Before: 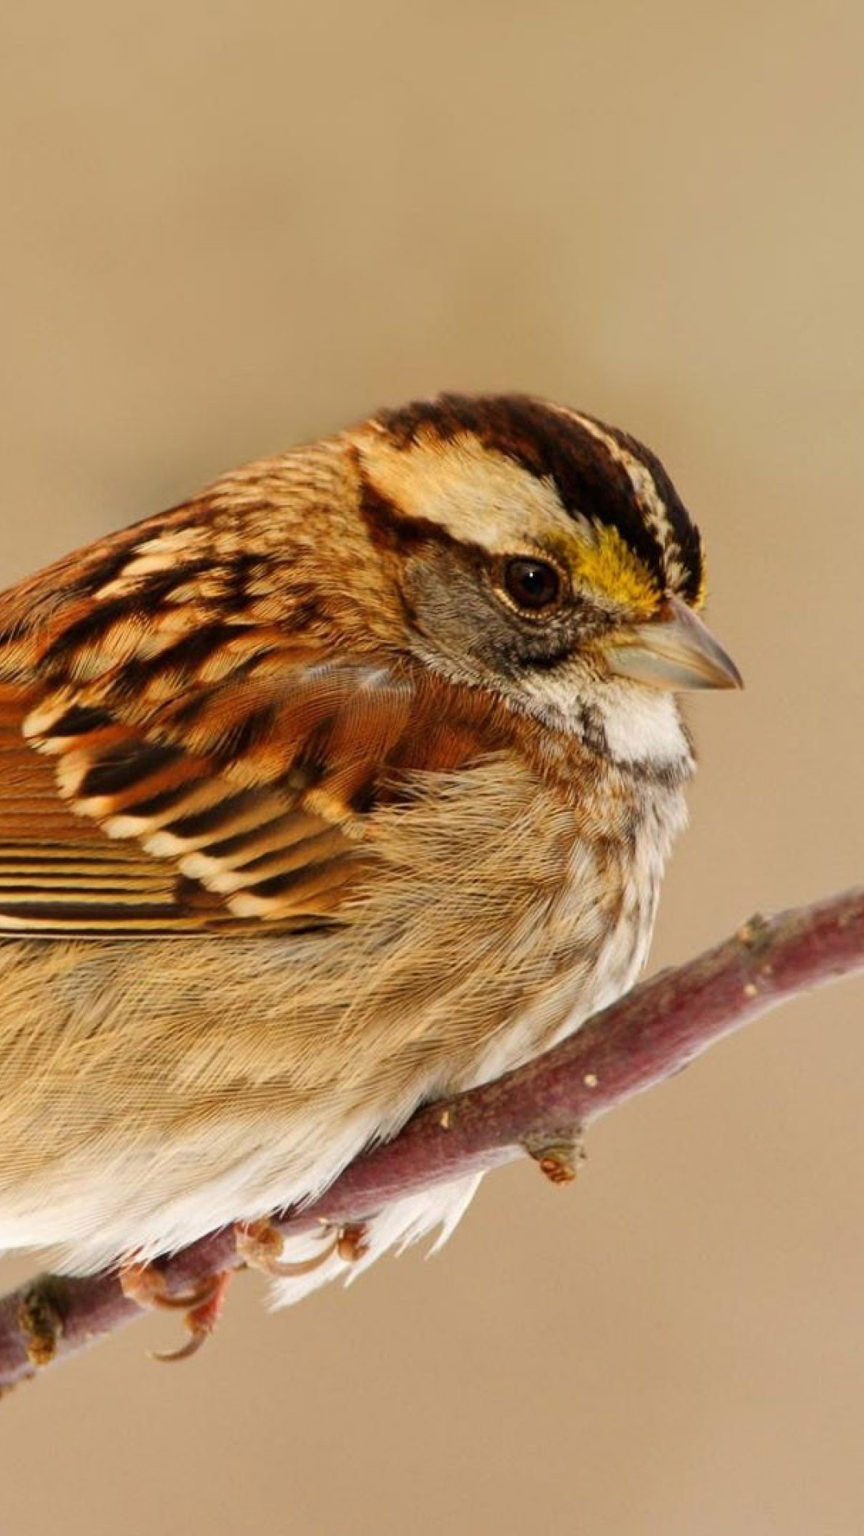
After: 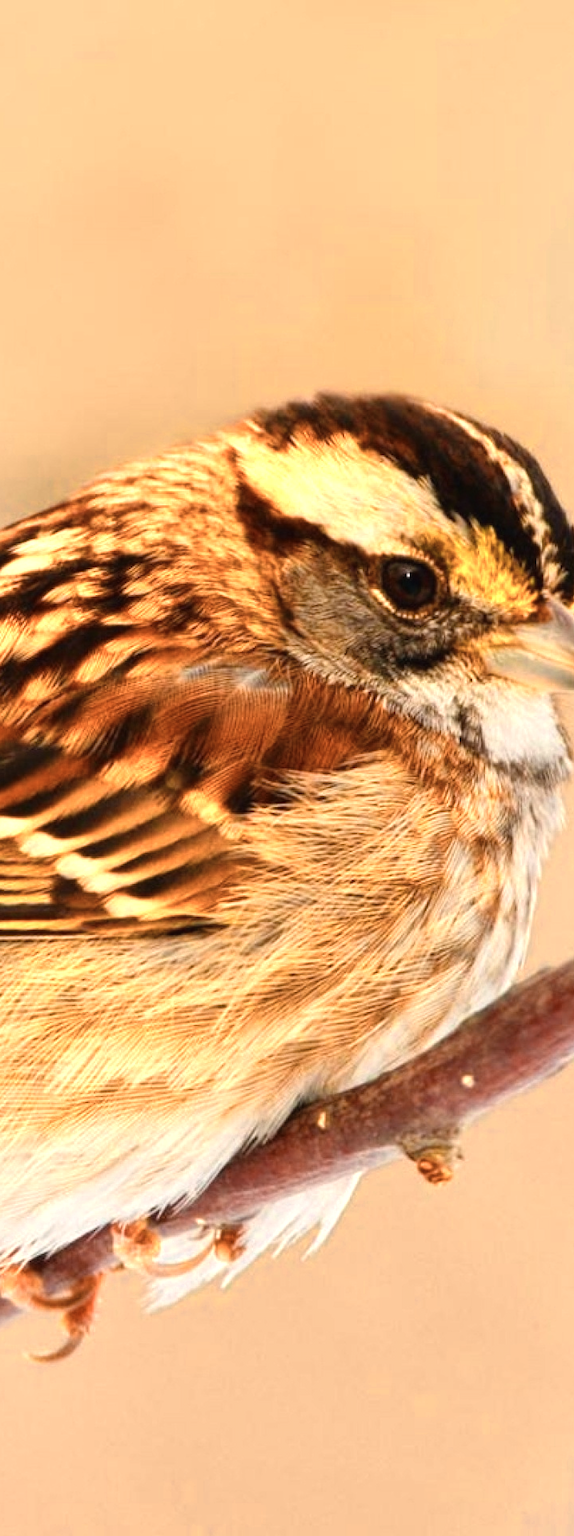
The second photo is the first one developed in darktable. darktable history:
color zones: curves: ch0 [(0.018, 0.548) (0.224, 0.64) (0.425, 0.447) (0.675, 0.575) (0.732, 0.579)]; ch1 [(0.066, 0.487) (0.25, 0.5) (0.404, 0.43) (0.75, 0.421) (0.956, 0.421)]; ch2 [(0.044, 0.561) (0.215, 0.465) (0.399, 0.544) (0.465, 0.548) (0.614, 0.447) (0.724, 0.43) (0.882, 0.623) (0.956, 0.632)], mix 25.31%
color balance rgb: power › hue 328.58°, global offset › luminance 0.25%, perceptual saturation grading › global saturation 29.891%
crop and rotate: left 14.295%, right 19.155%
